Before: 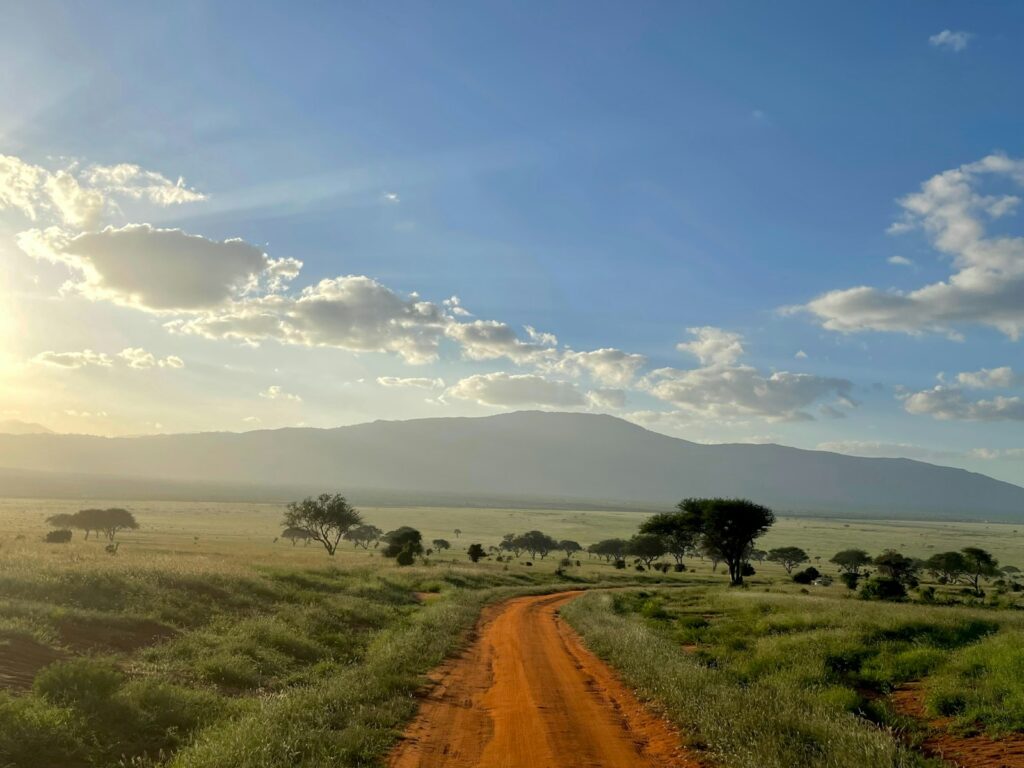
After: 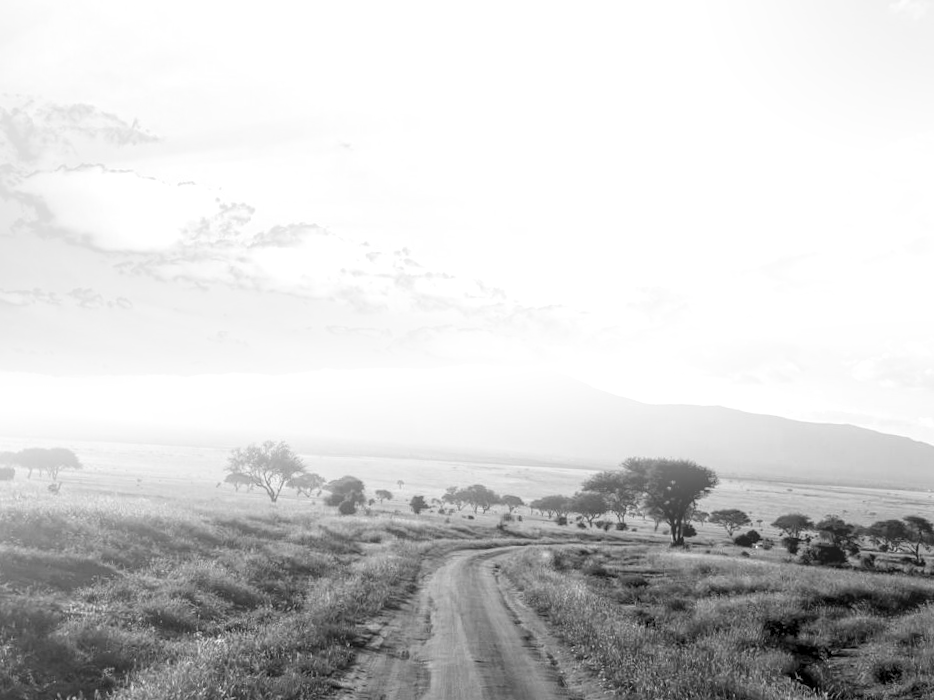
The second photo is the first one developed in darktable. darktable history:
color balance rgb: linear chroma grading › global chroma 25%, perceptual saturation grading › global saturation 50%
crop and rotate: angle -1.96°, left 3.097%, top 4.154%, right 1.586%, bottom 0.529%
exposure: black level correction 0, exposure 1.45 EV, compensate exposure bias true, compensate highlight preservation false
bloom: on, module defaults
local contrast: highlights 25%, detail 130%
color calibration: output gray [0.18, 0.41, 0.41, 0], gray › normalize channels true, illuminant same as pipeline (D50), adaptation XYZ, x 0.346, y 0.359, gamut compression 0
